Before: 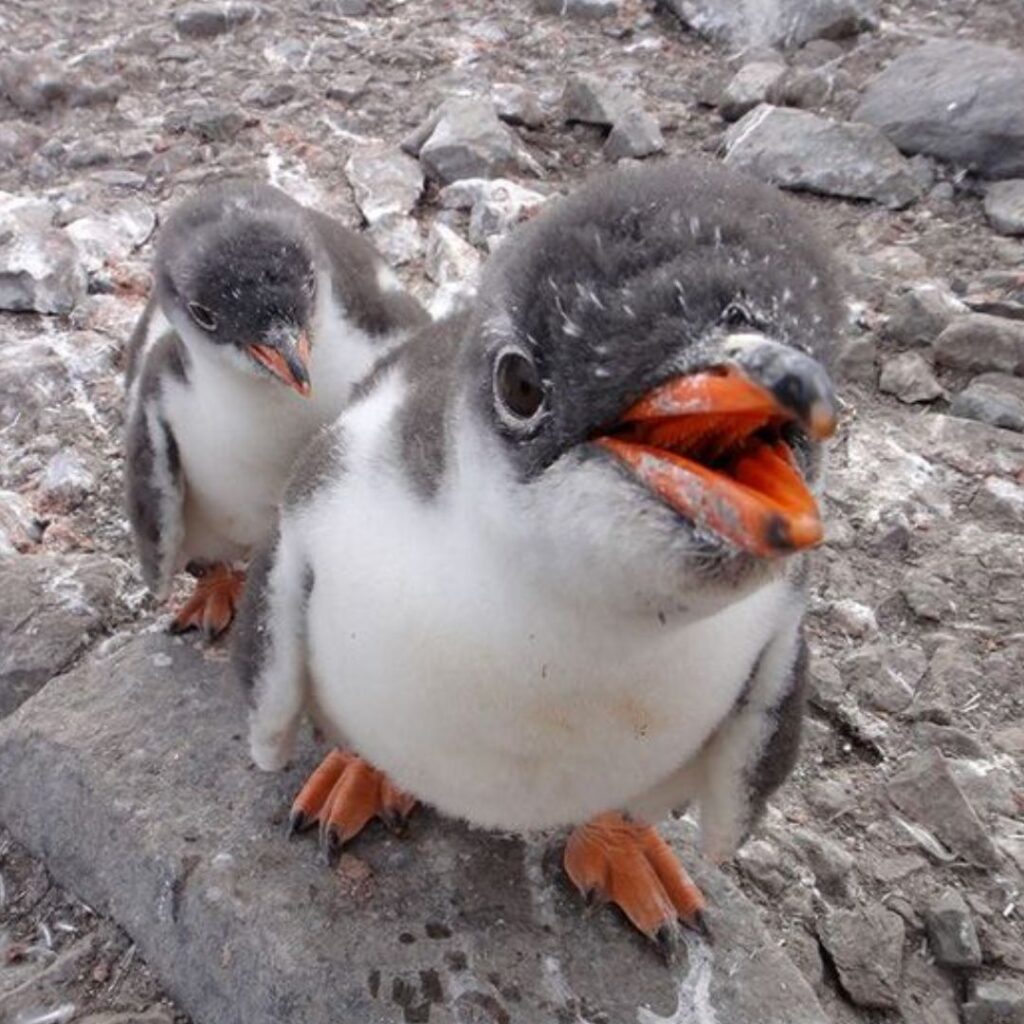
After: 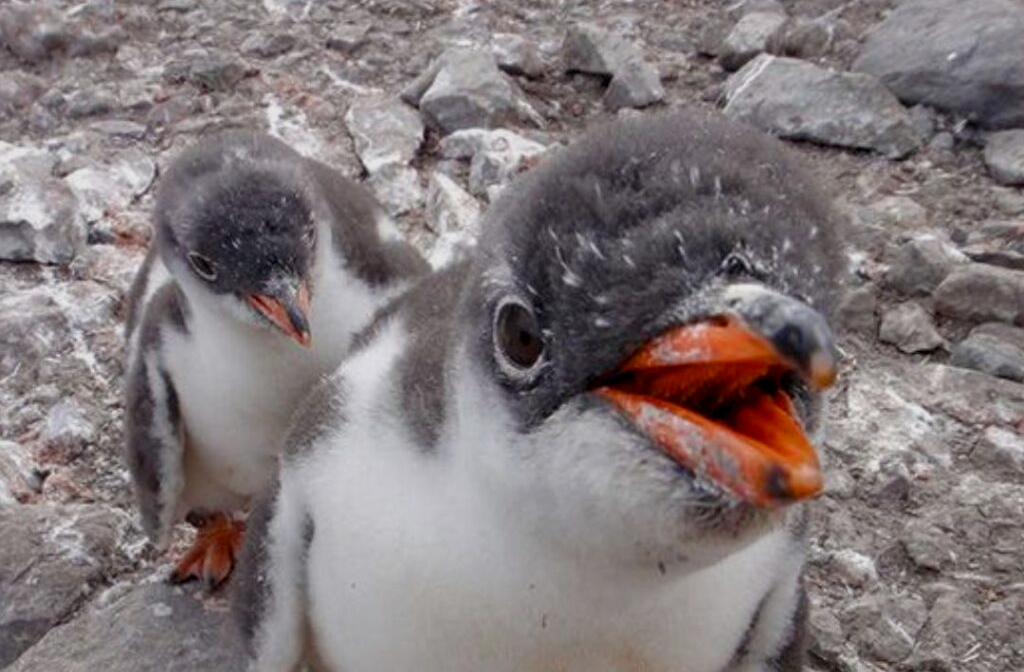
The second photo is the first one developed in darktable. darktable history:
crop and rotate: top 4.924%, bottom 29.389%
exposure: exposure -0.401 EV, compensate highlight preservation false
local contrast: highlights 105%, shadows 97%, detail 119%, midtone range 0.2
shadows and highlights: shadows color adjustment 99.13%, highlights color adjustment 0.514%, soften with gaussian
color balance rgb: perceptual saturation grading › global saturation 20%, perceptual saturation grading › highlights -49.634%, perceptual saturation grading › shadows 24.601%, global vibrance 9.57%
